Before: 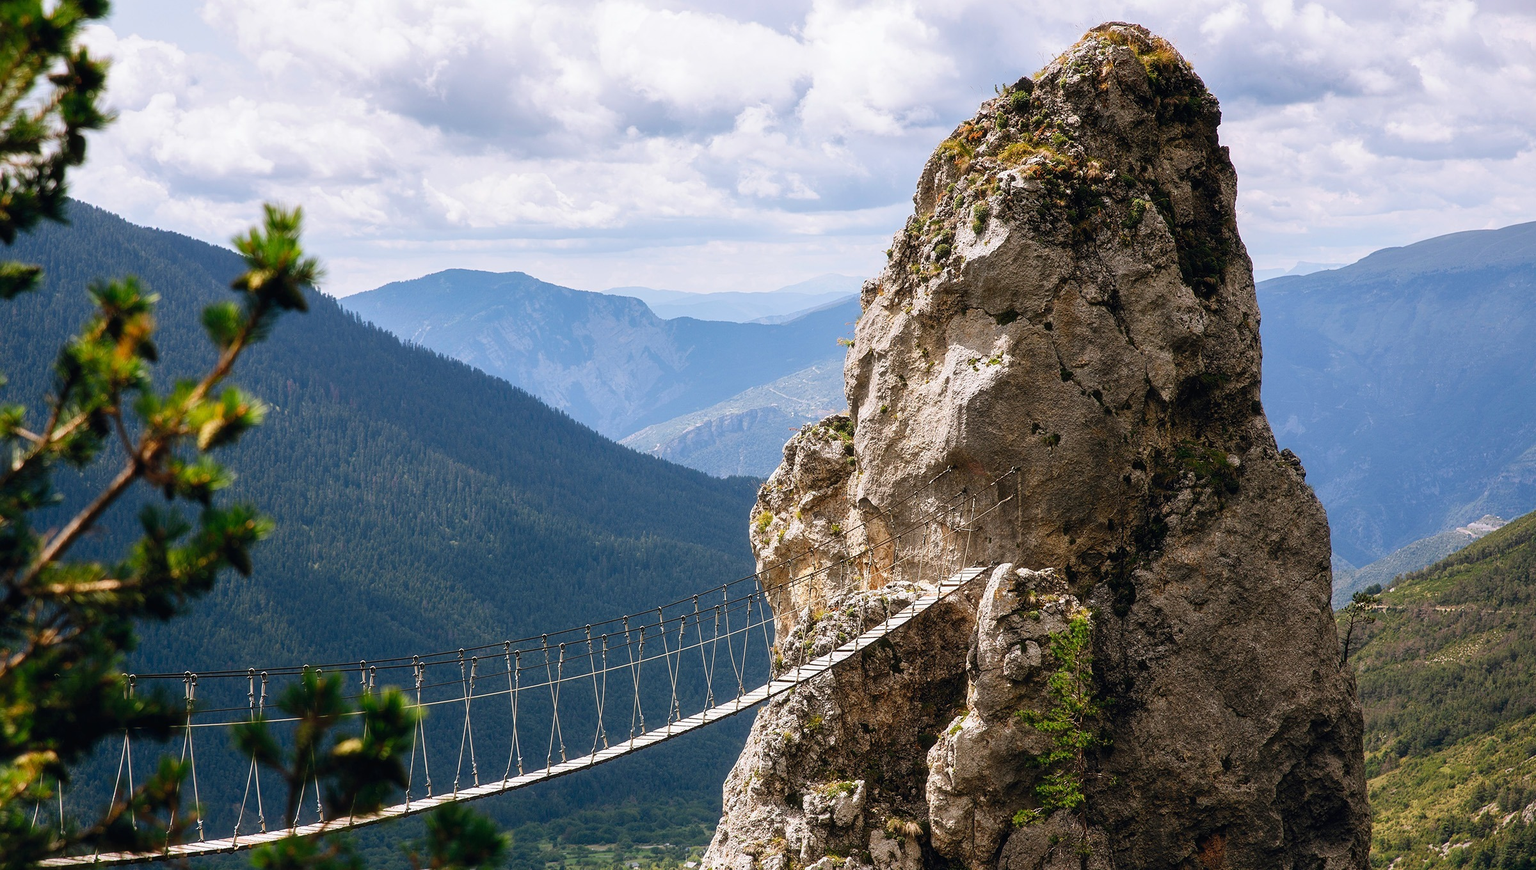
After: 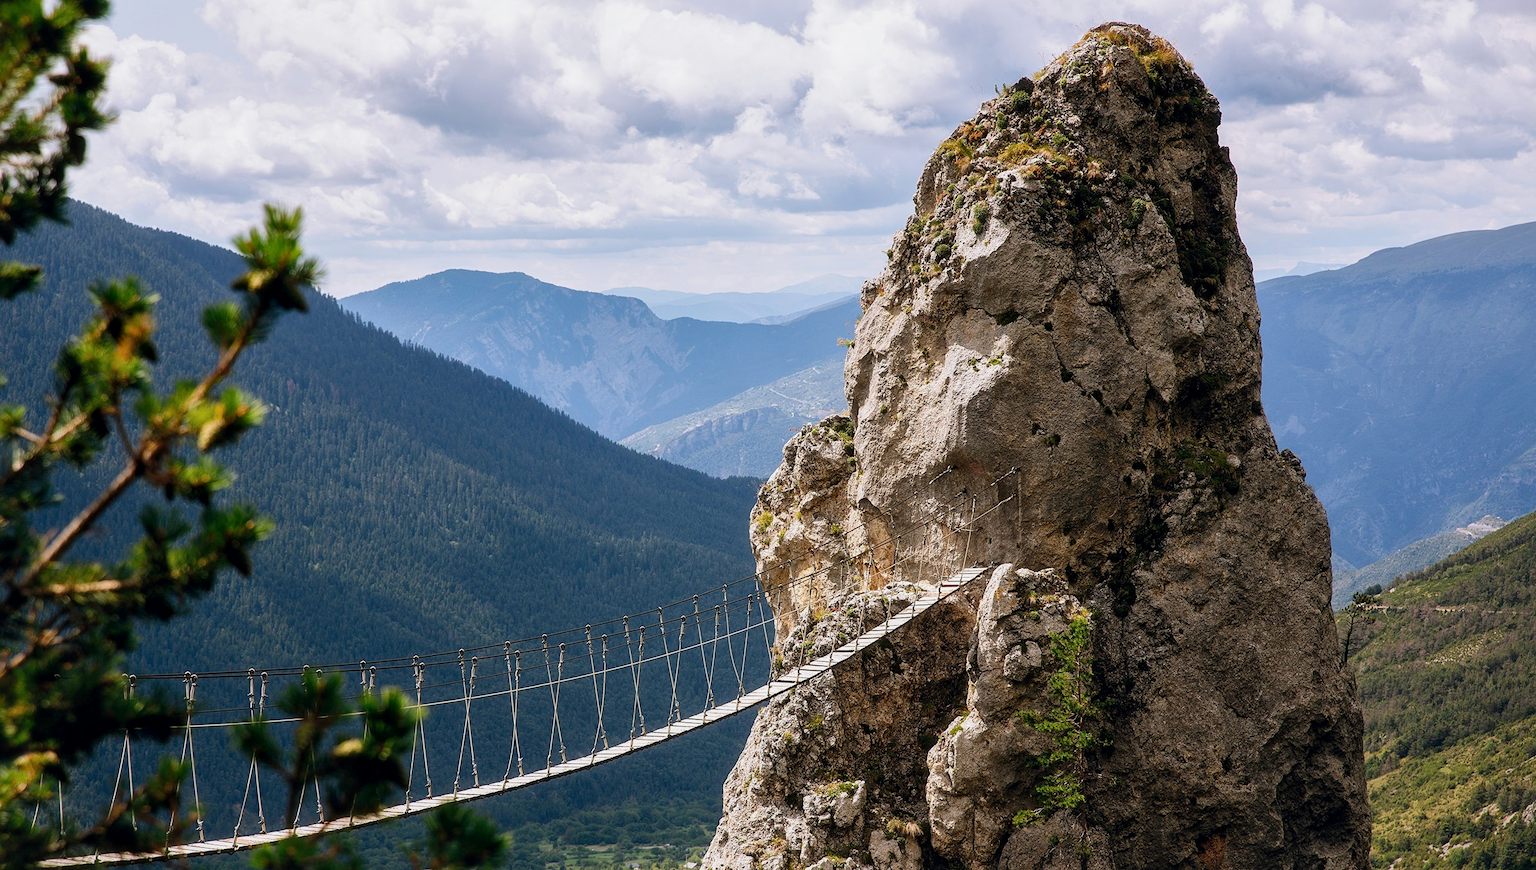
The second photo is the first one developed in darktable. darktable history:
exposure: exposure -0.154 EV, compensate highlight preservation false
local contrast: mode bilateral grid, contrast 20, coarseness 50, detail 120%, midtone range 0.2
